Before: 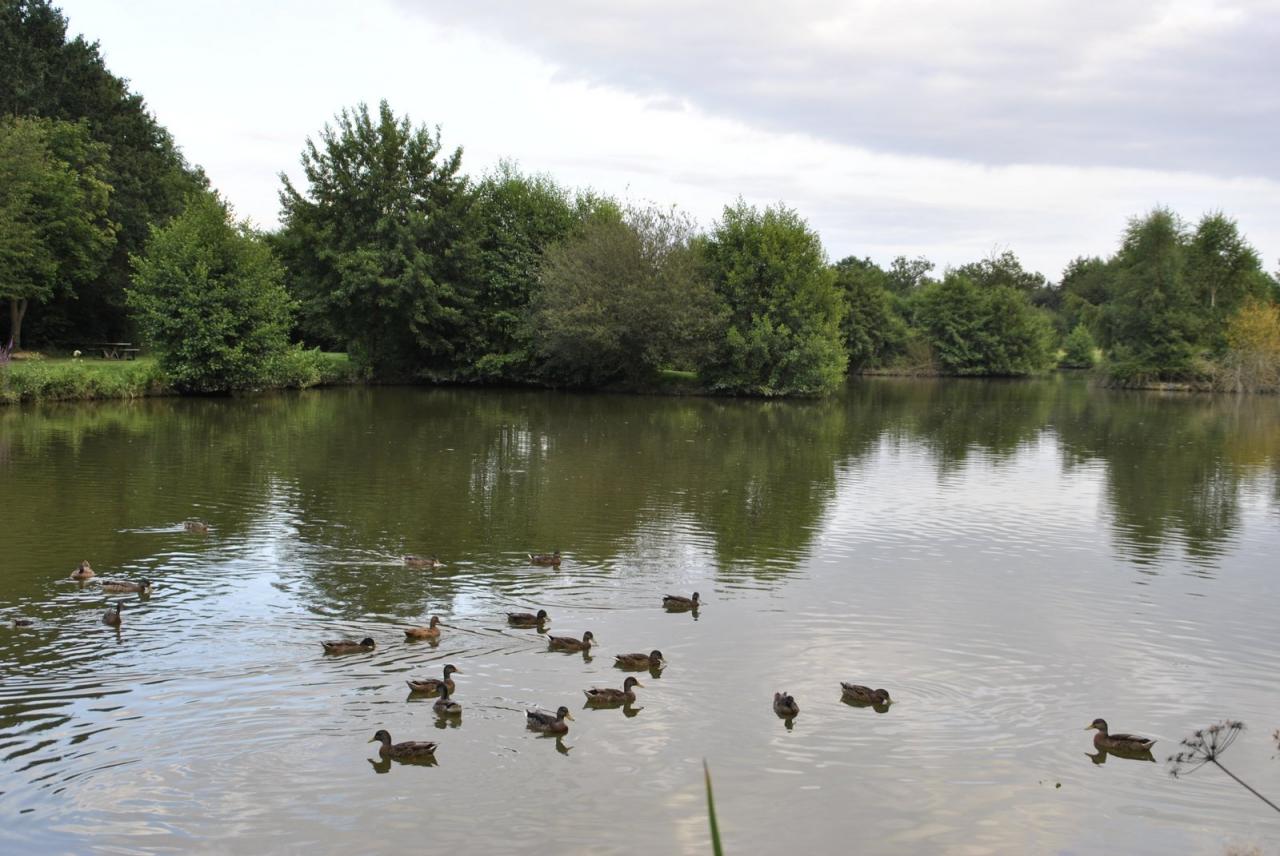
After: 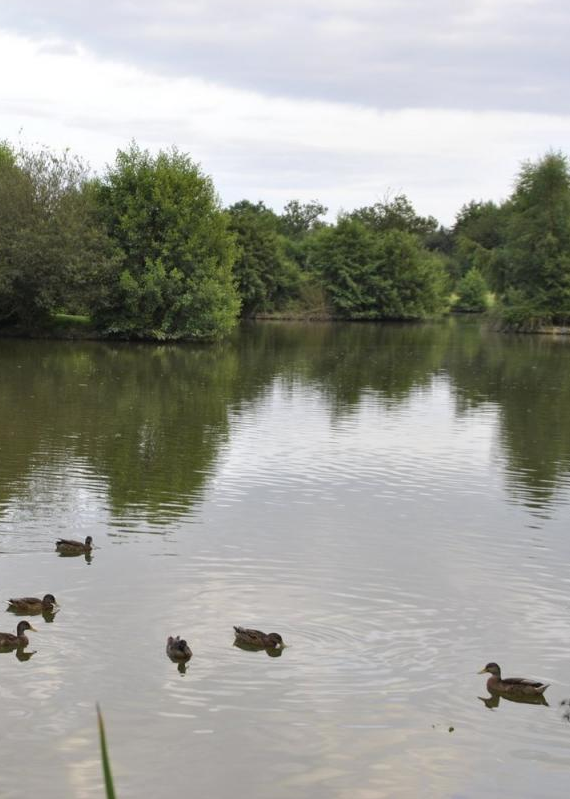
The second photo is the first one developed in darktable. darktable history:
crop: left 47.469%, top 6.658%, right 7.964%
